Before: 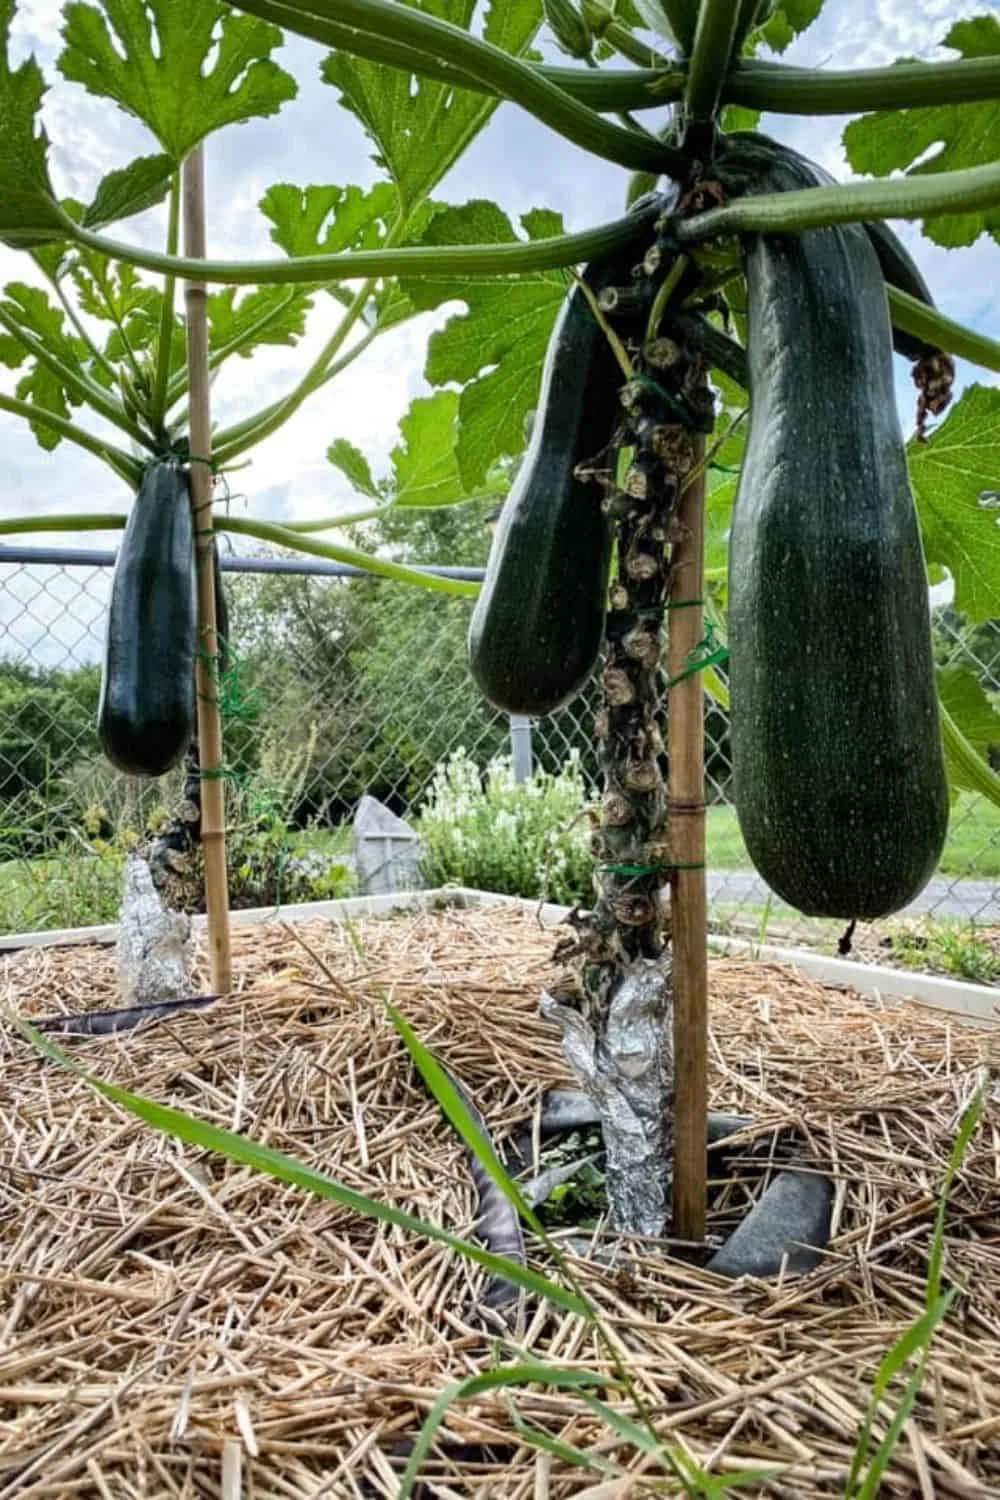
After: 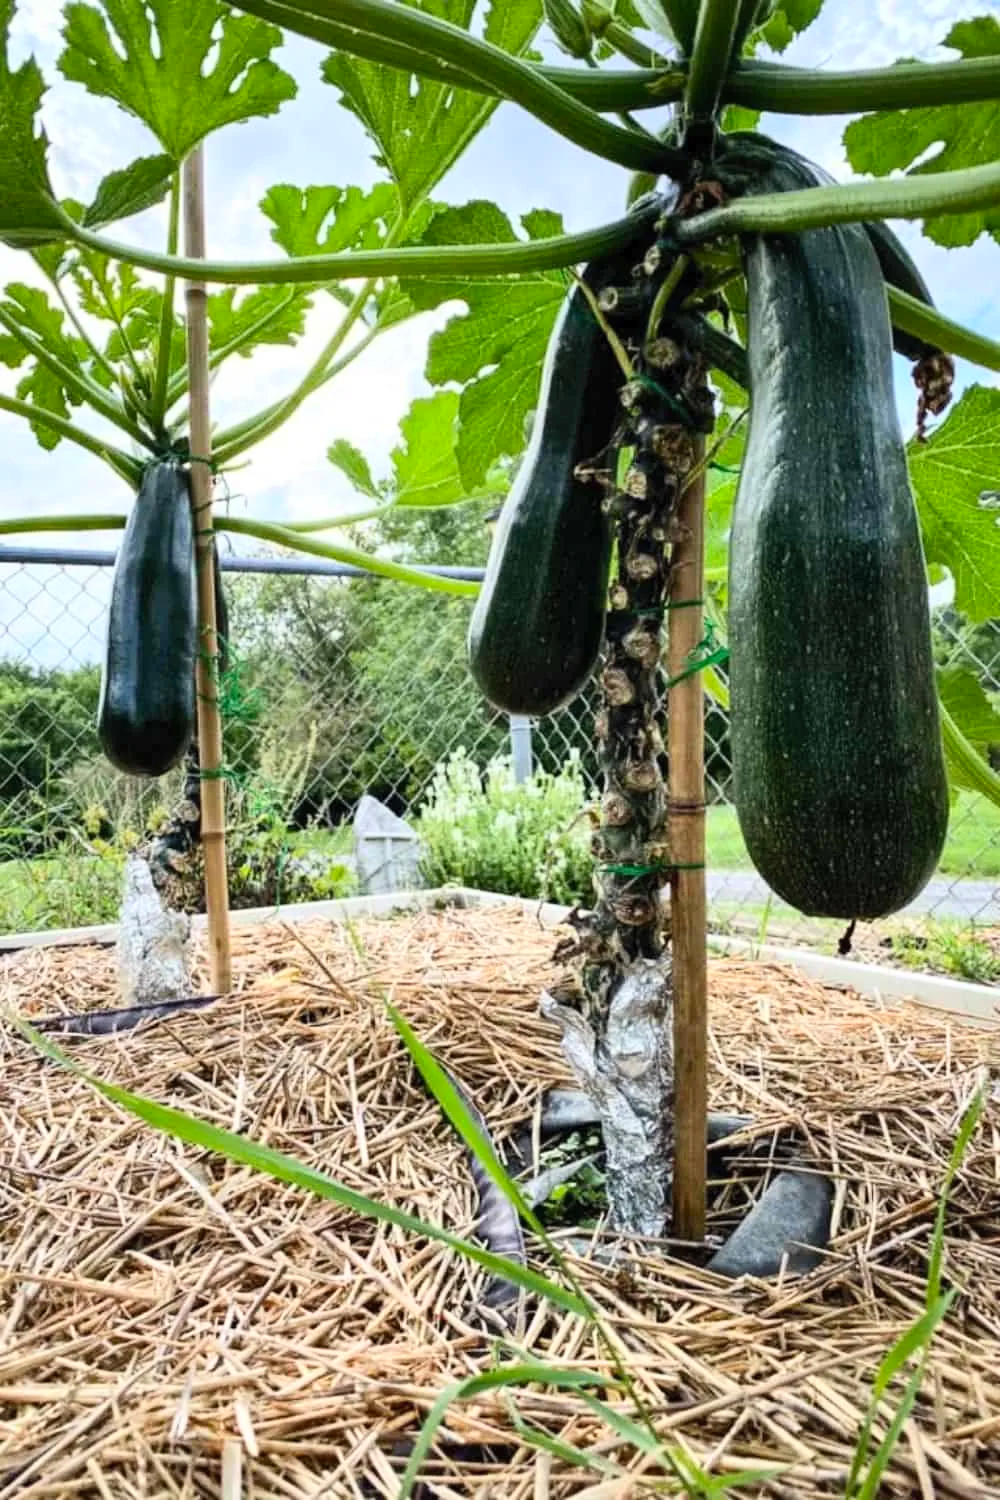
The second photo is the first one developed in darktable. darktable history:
contrast brightness saturation: contrast 0.201, brightness 0.16, saturation 0.227
